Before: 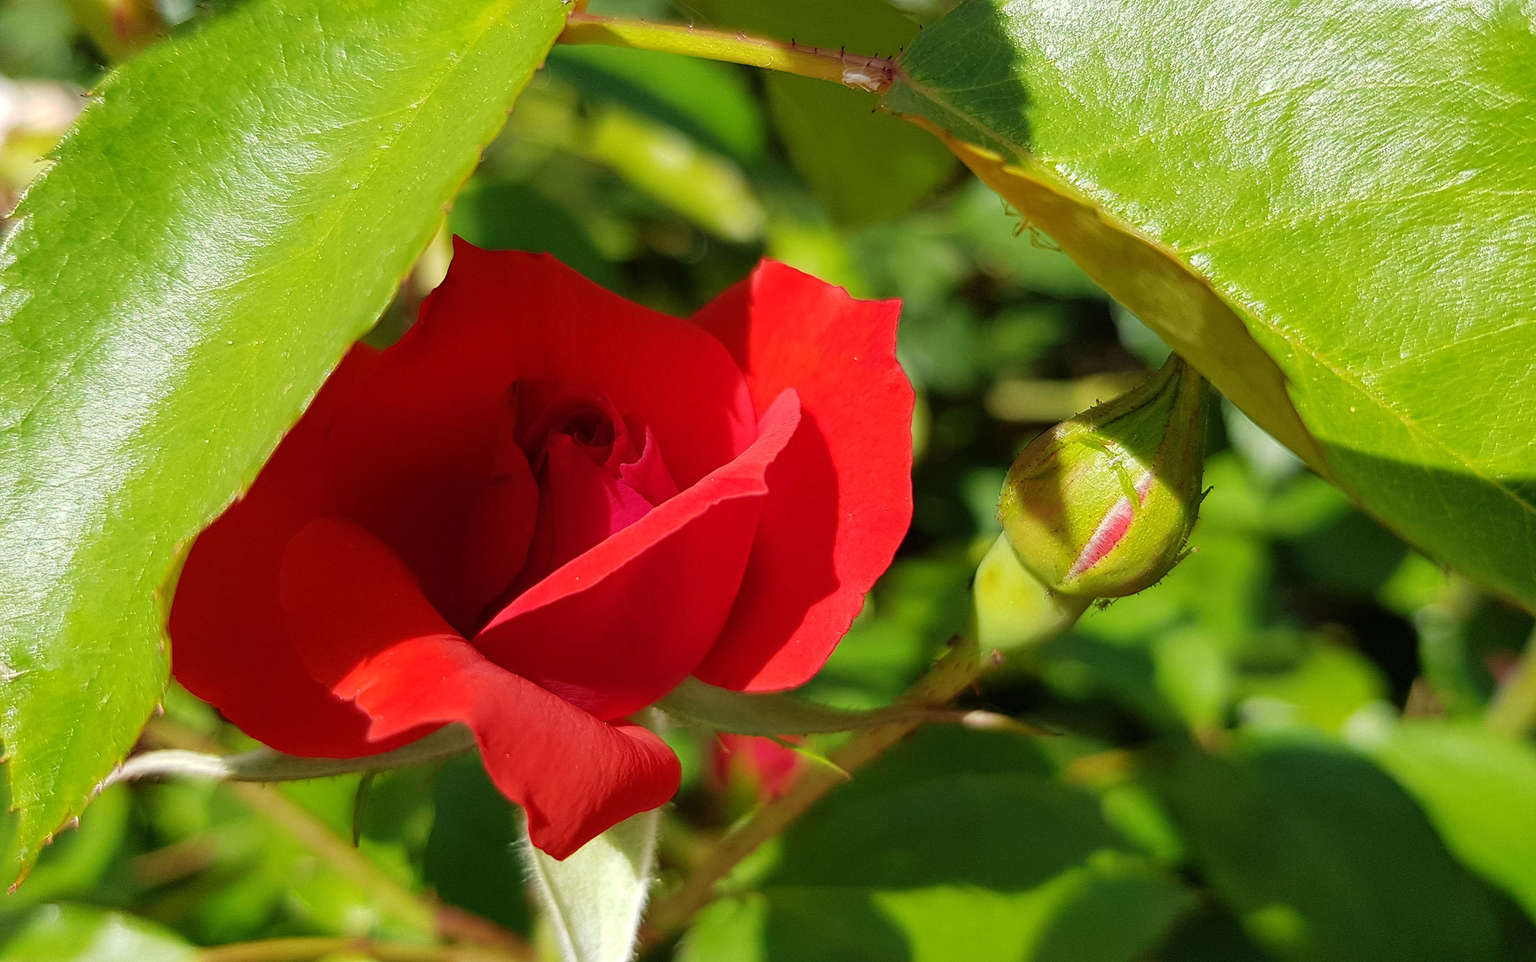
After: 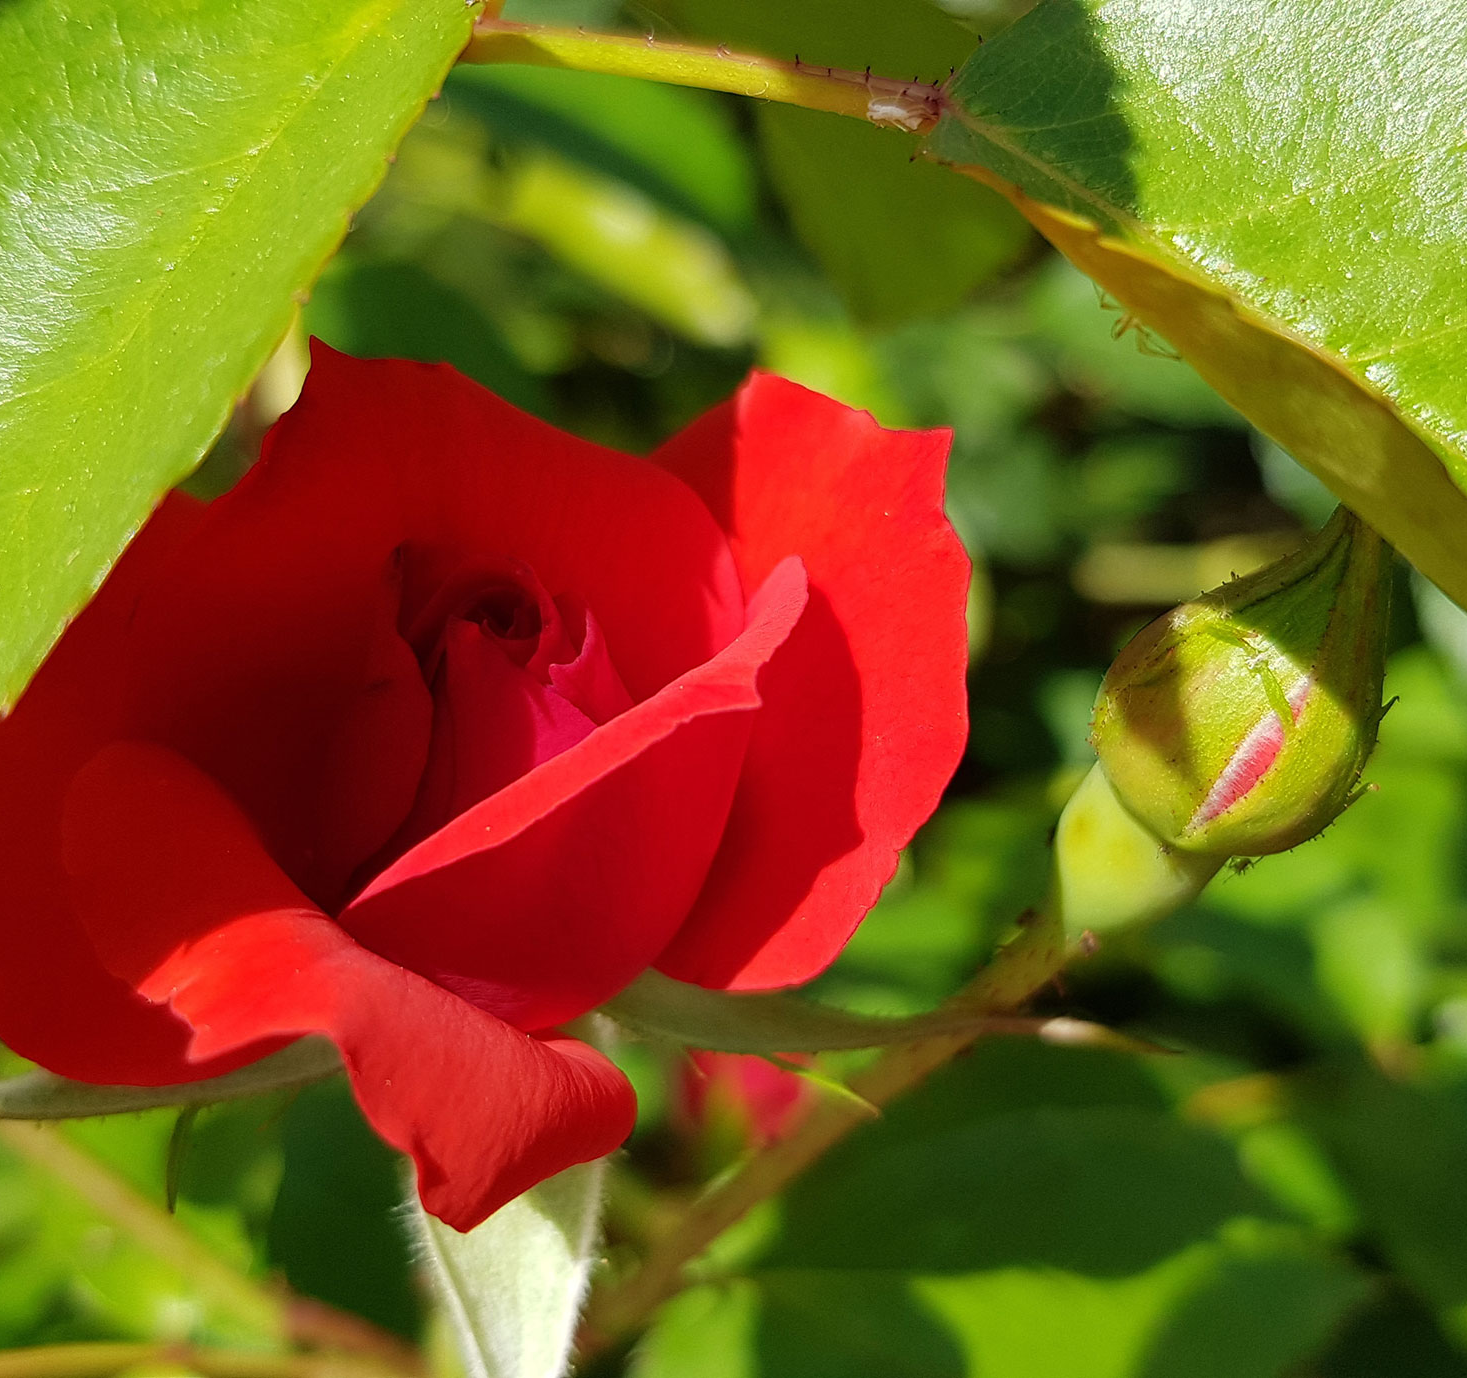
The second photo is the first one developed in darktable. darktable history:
color balance: contrast fulcrum 17.78%
crop and rotate: left 15.446%, right 17.836%
